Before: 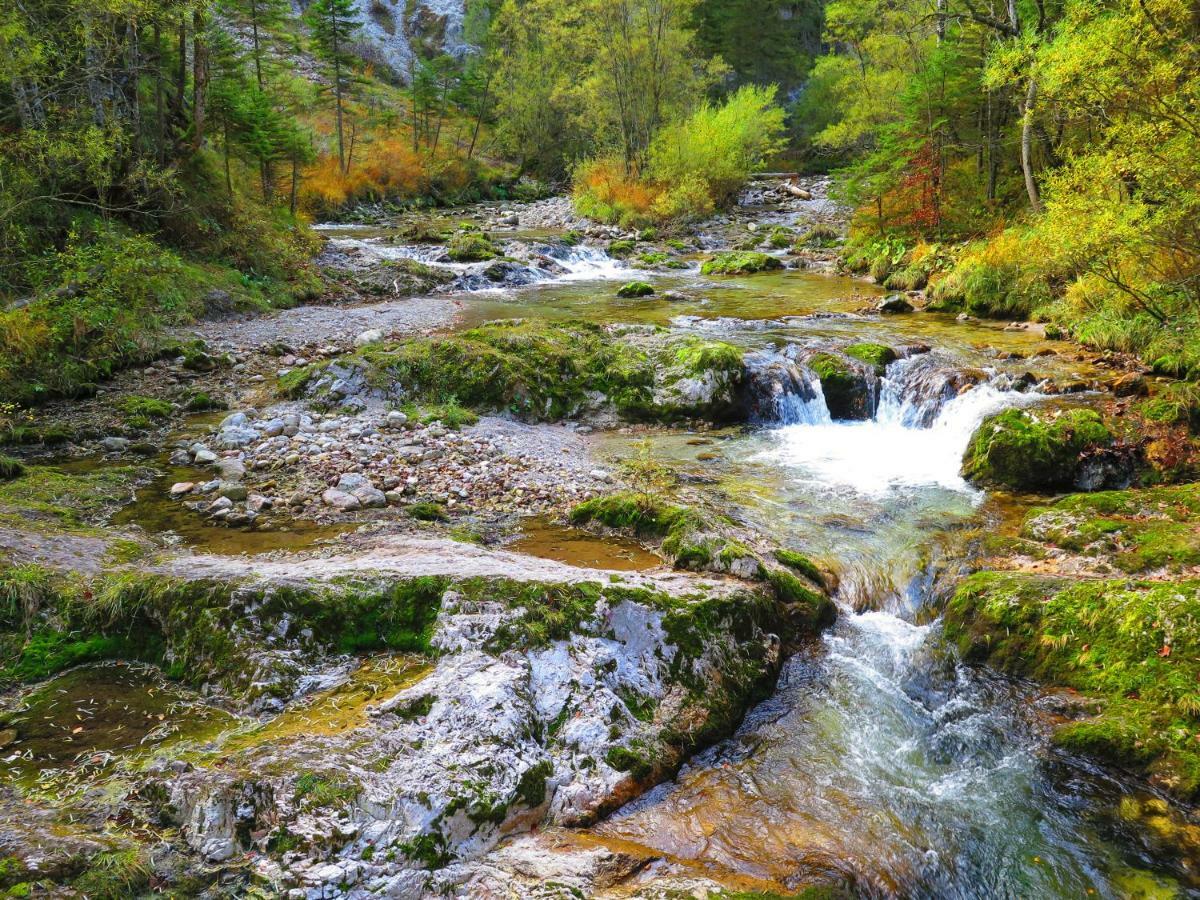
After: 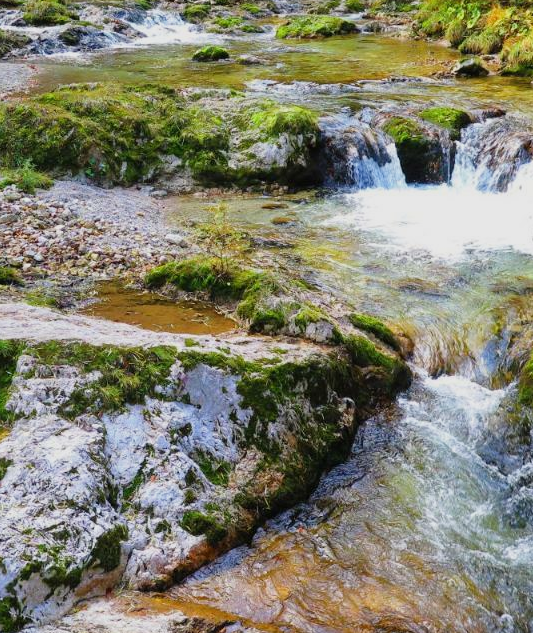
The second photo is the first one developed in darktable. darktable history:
crop: left 35.432%, top 26.233%, right 20.145%, bottom 3.432%
filmic rgb: black relative exposure -14.19 EV, white relative exposure 3.39 EV, hardness 7.89, preserve chrominance max RGB
